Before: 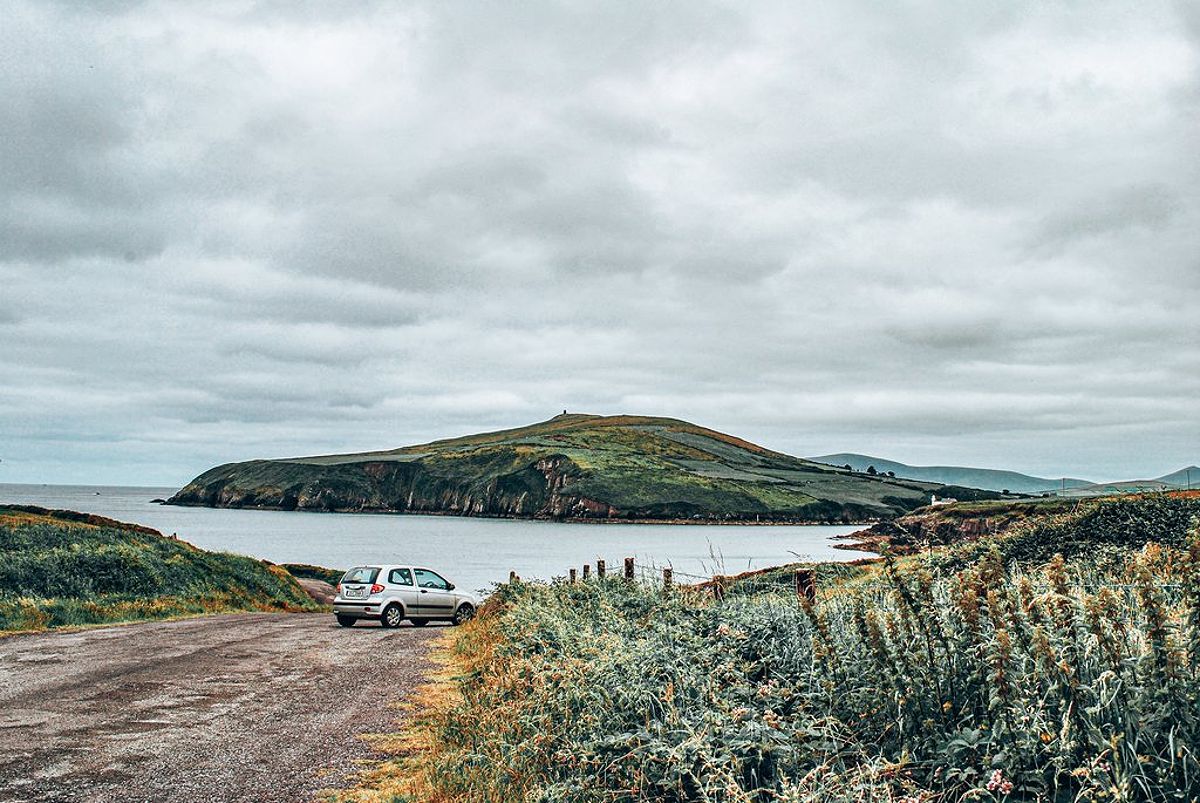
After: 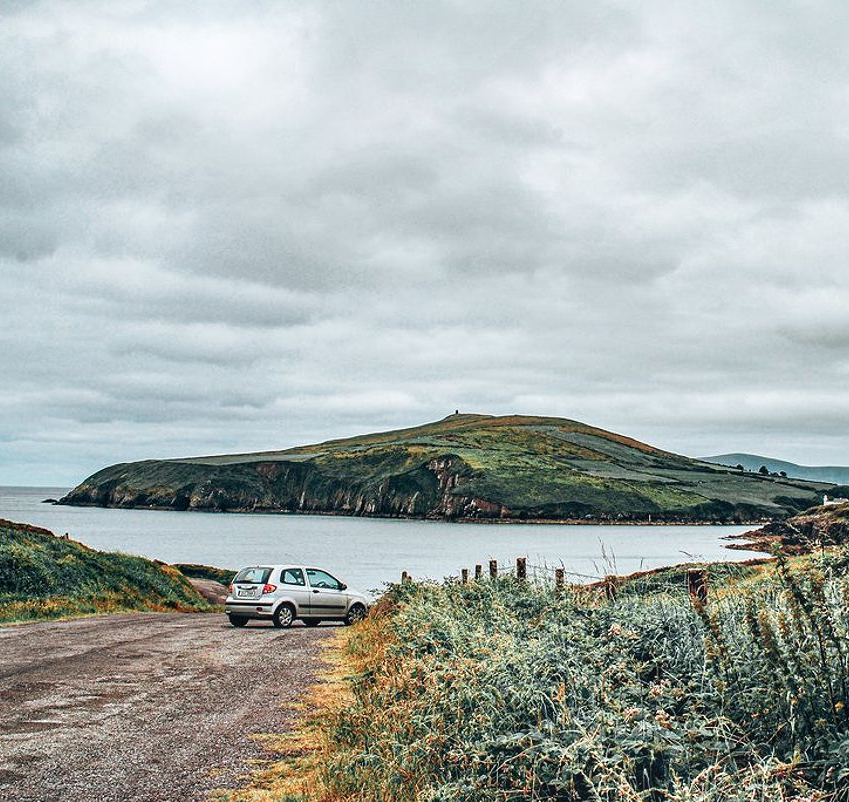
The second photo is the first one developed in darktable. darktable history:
crop and rotate: left 9.061%, right 20.142%
bloom: size 9%, threshold 100%, strength 7%
